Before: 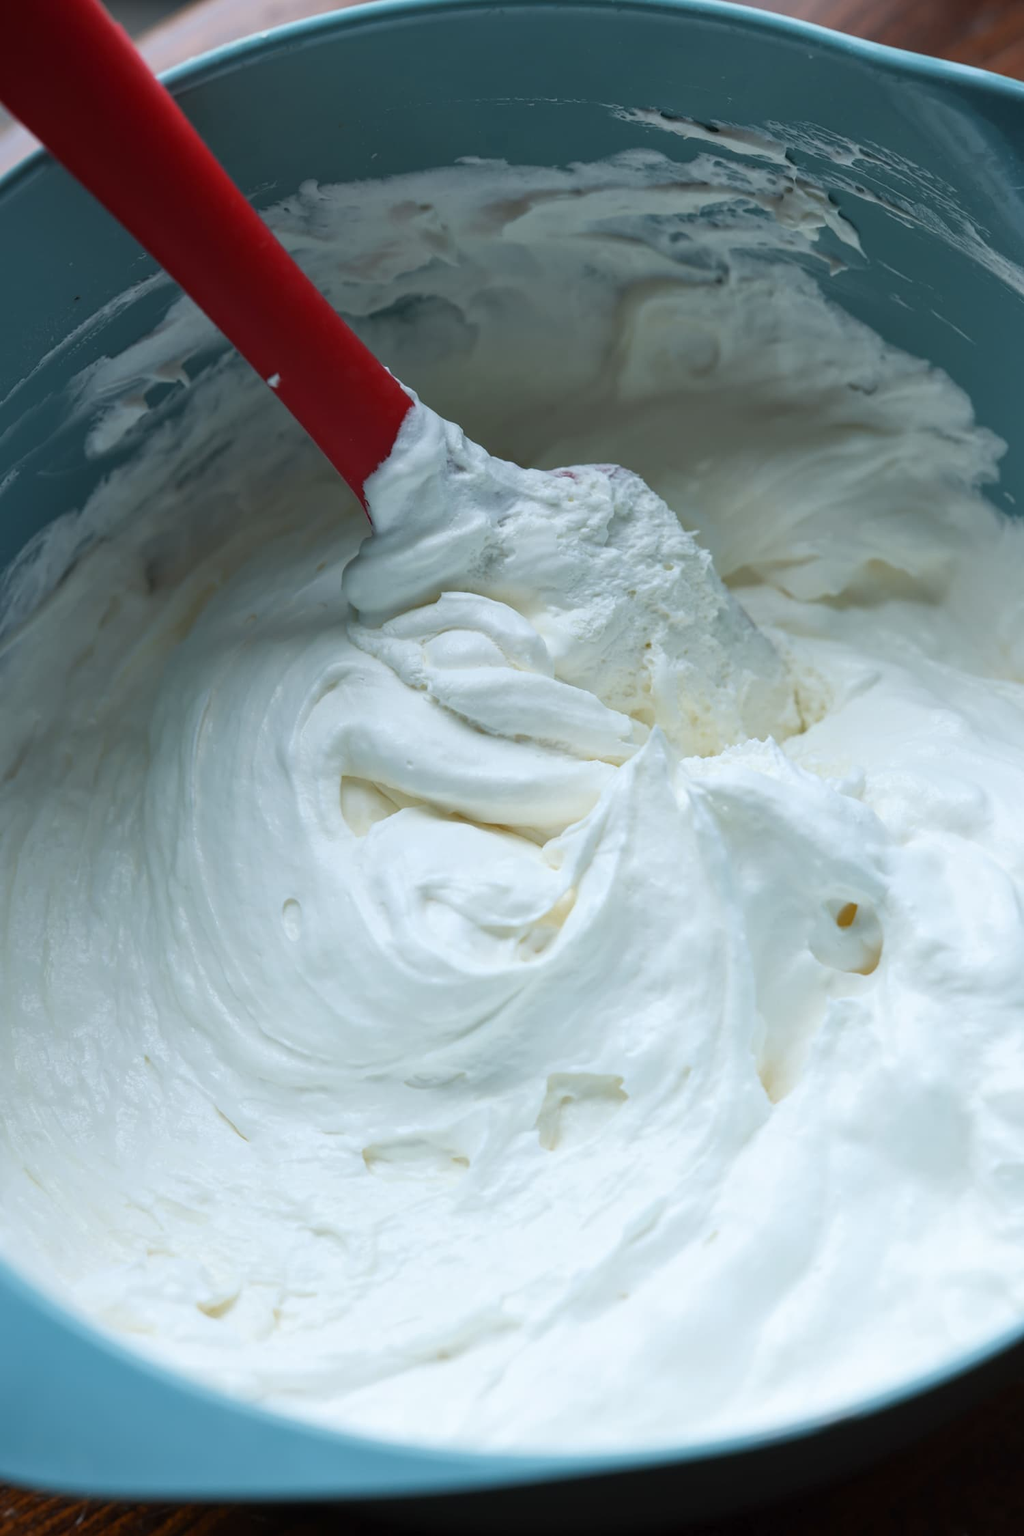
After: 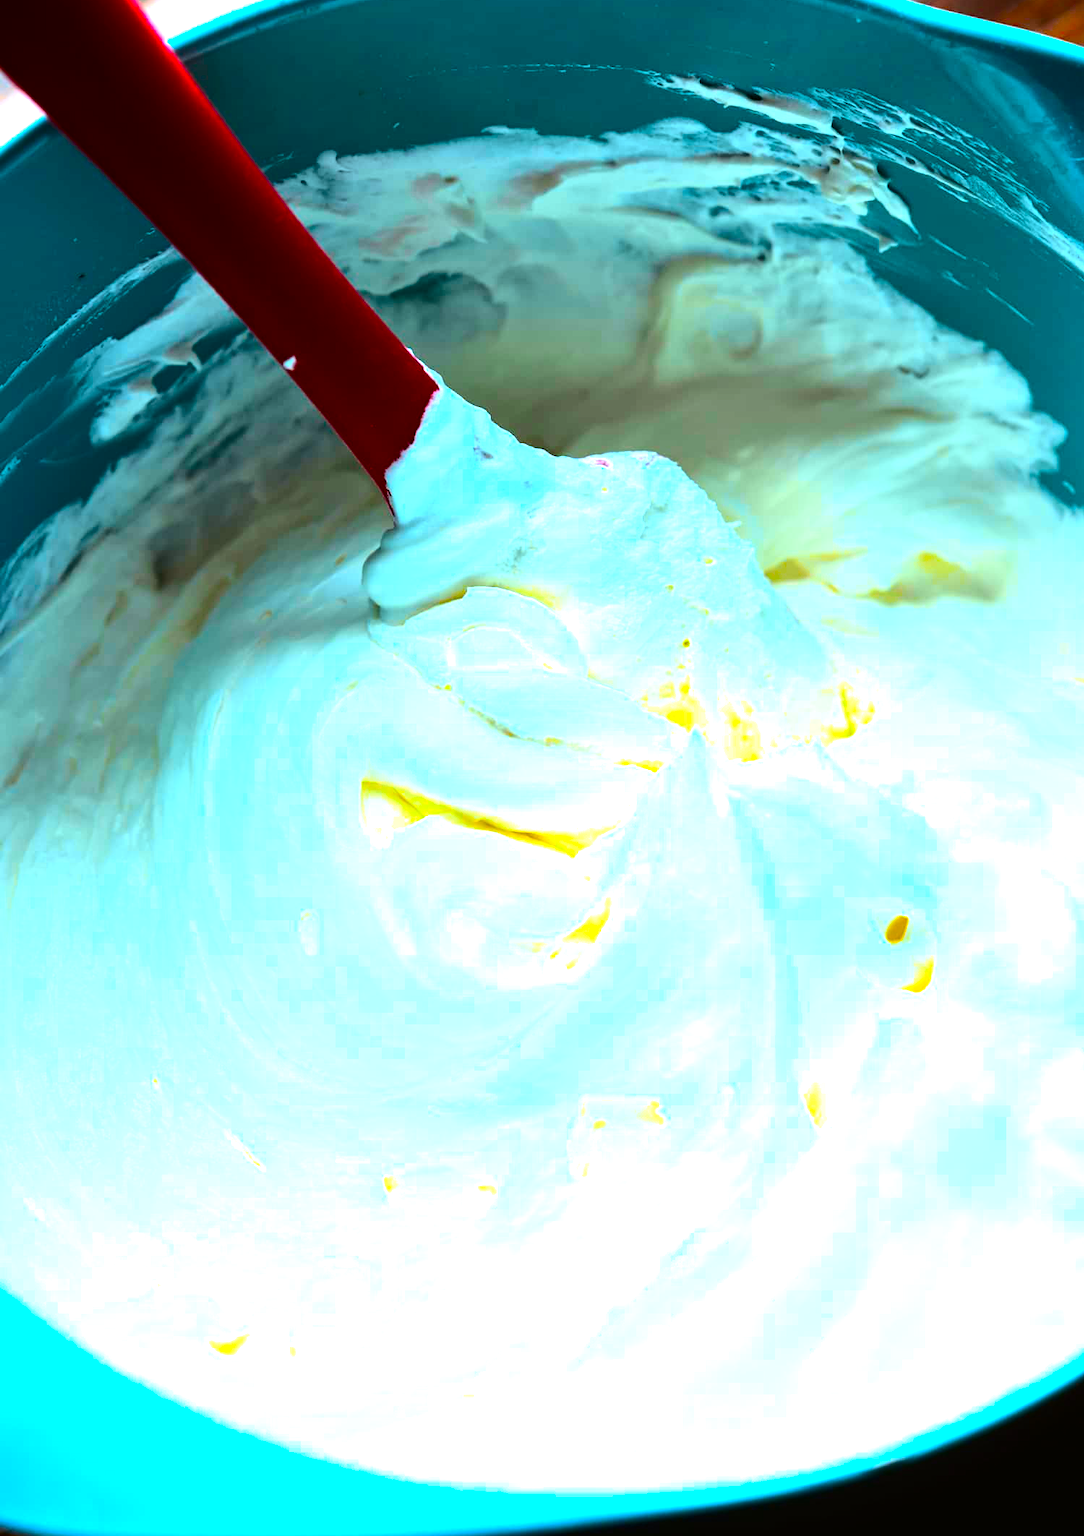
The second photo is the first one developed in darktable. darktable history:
color balance rgb: linear chroma grading › shadows -30%, linear chroma grading › global chroma 35%, perceptual saturation grading › global saturation 75%, perceptual saturation grading › shadows -30%, perceptual brilliance grading › highlights 75%, perceptual brilliance grading › shadows -30%, global vibrance 35%
tone equalizer: on, module defaults
white balance: red 1, blue 1
exposure: black level correction 0.005, exposure 0.286 EV, compensate highlight preservation false
crop and rotate: top 2.479%, bottom 3.018%
tone curve: curves: ch0 [(0, 0.011) (0.104, 0.085) (0.236, 0.234) (0.398, 0.507) (0.498, 0.621) (0.65, 0.757) (0.835, 0.883) (1, 0.961)]; ch1 [(0, 0) (0.353, 0.344) (0.43, 0.401) (0.479, 0.476) (0.502, 0.502) (0.54, 0.542) (0.602, 0.613) (0.638, 0.668) (0.693, 0.727) (1, 1)]; ch2 [(0, 0) (0.34, 0.314) (0.434, 0.43) (0.5, 0.506) (0.521, 0.54) (0.54, 0.56) (0.595, 0.613) (0.644, 0.729) (1, 1)], color space Lab, independent channels, preserve colors none
